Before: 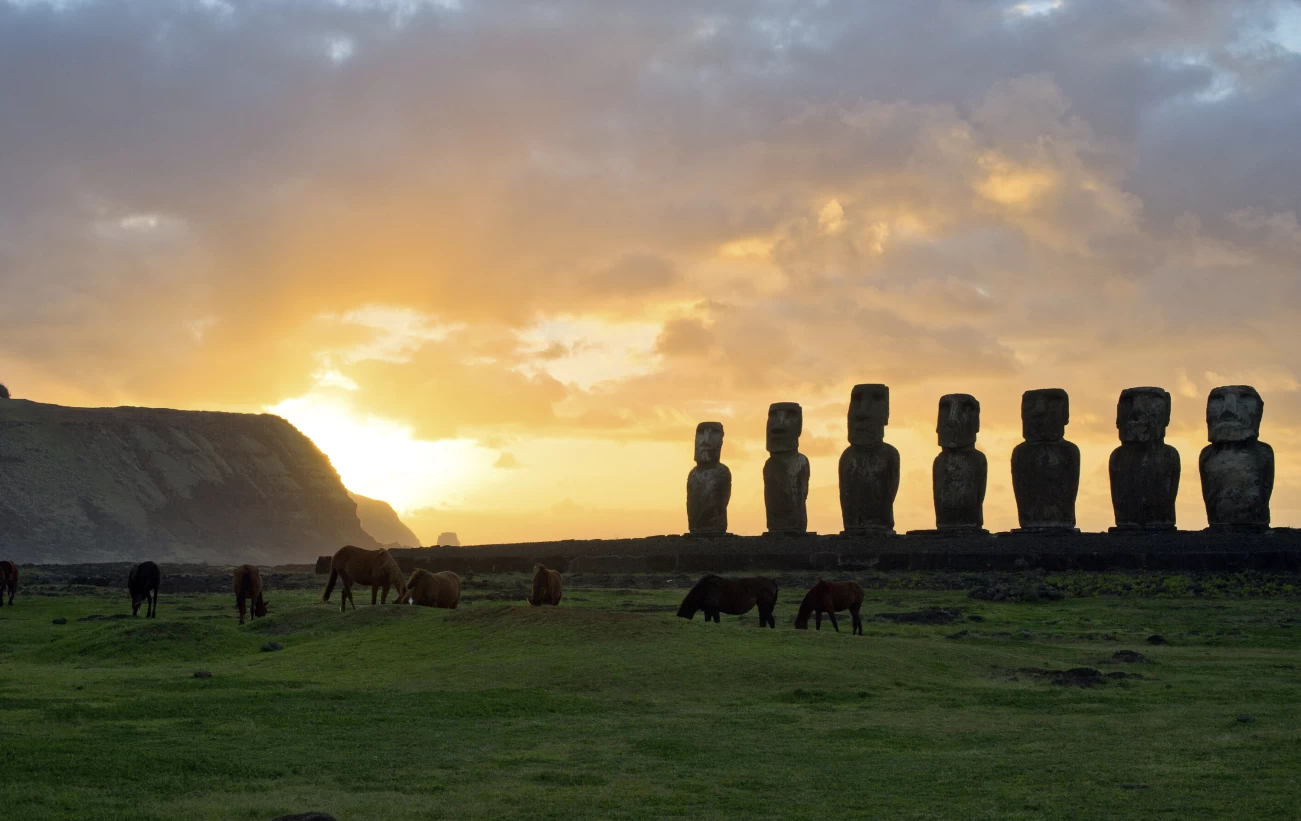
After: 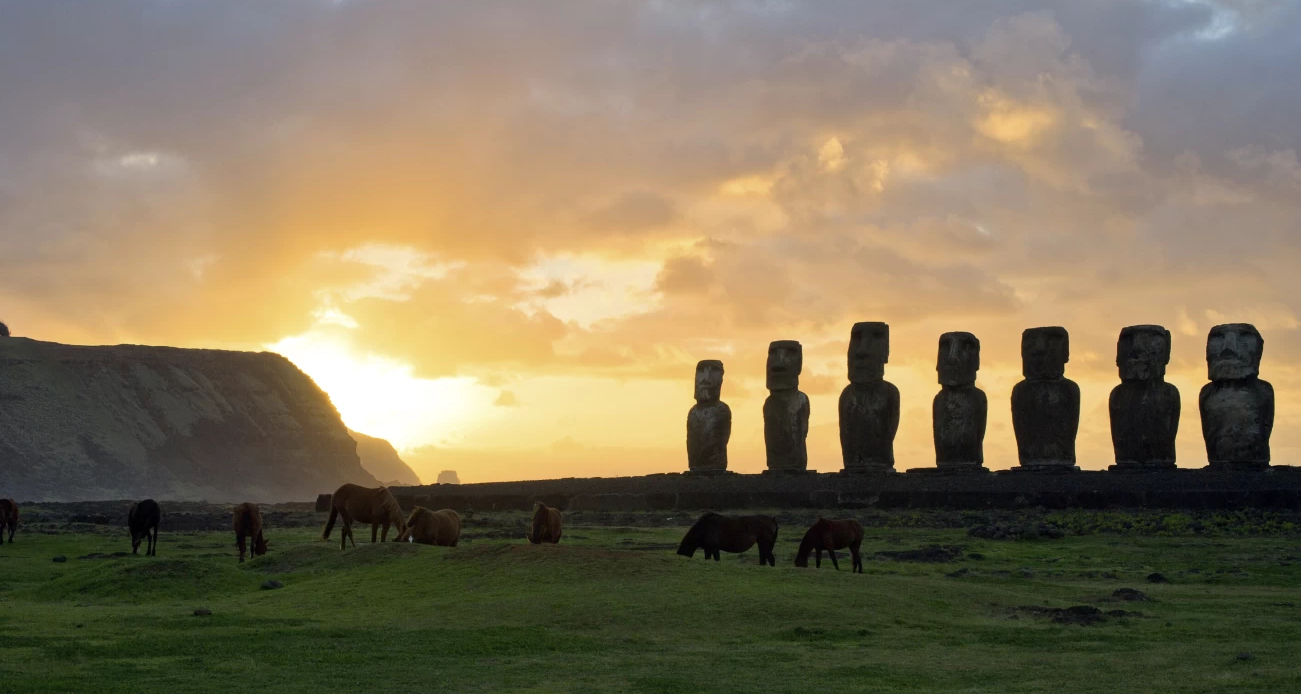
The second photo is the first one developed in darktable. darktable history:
crop: top 7.606%, bottom 7.813%
